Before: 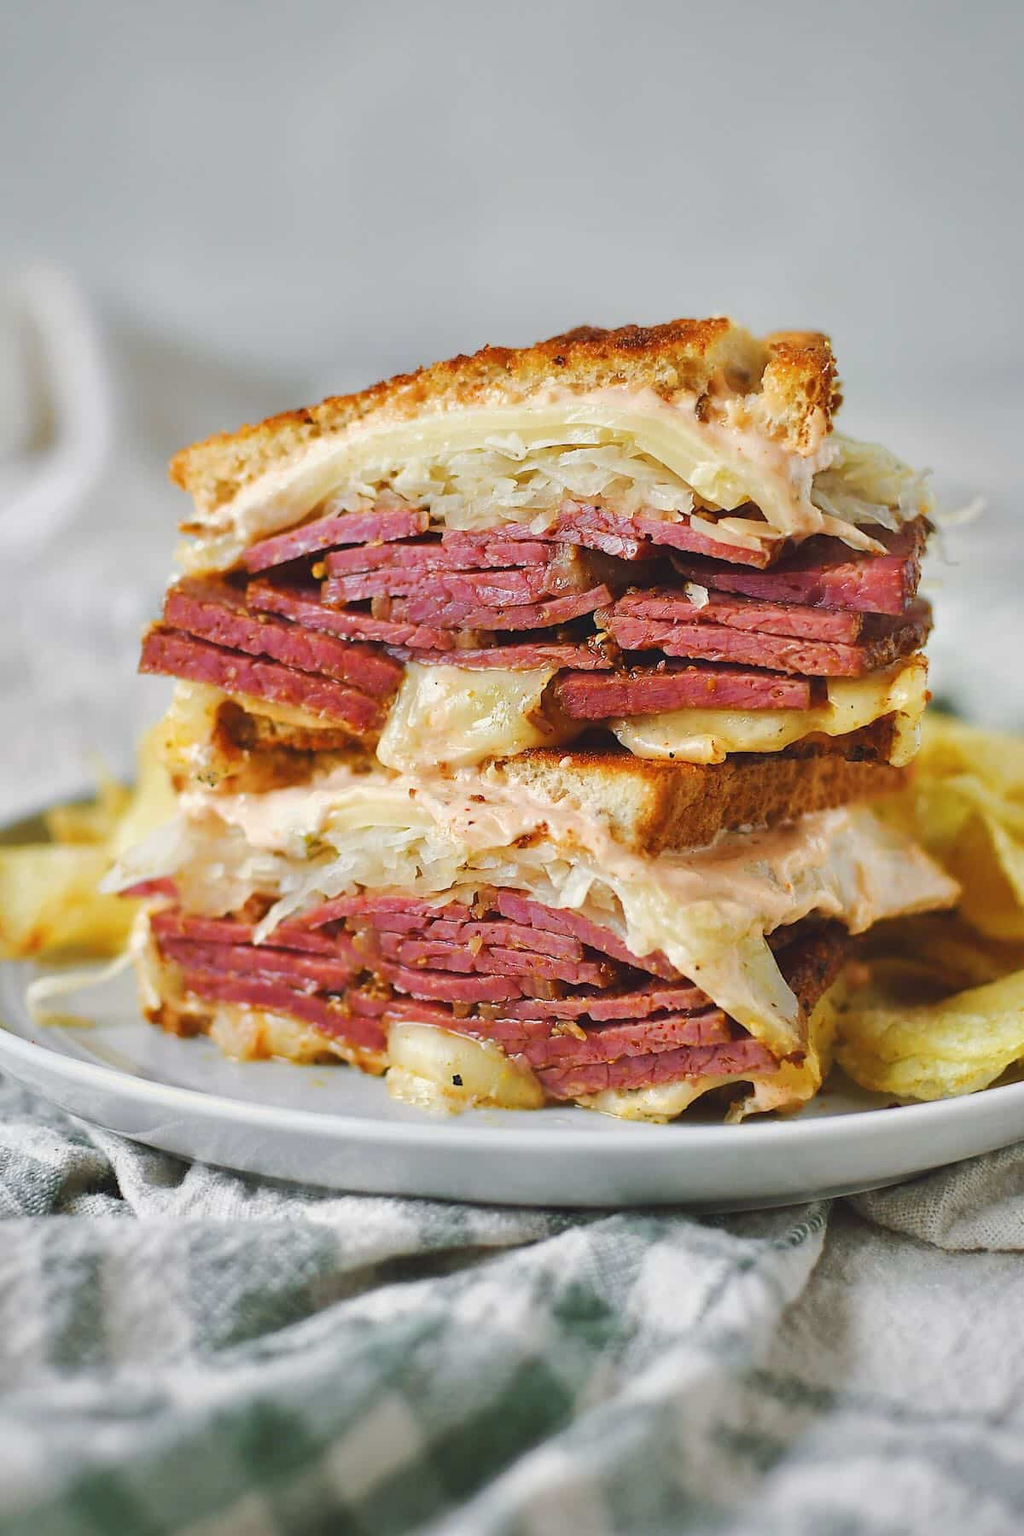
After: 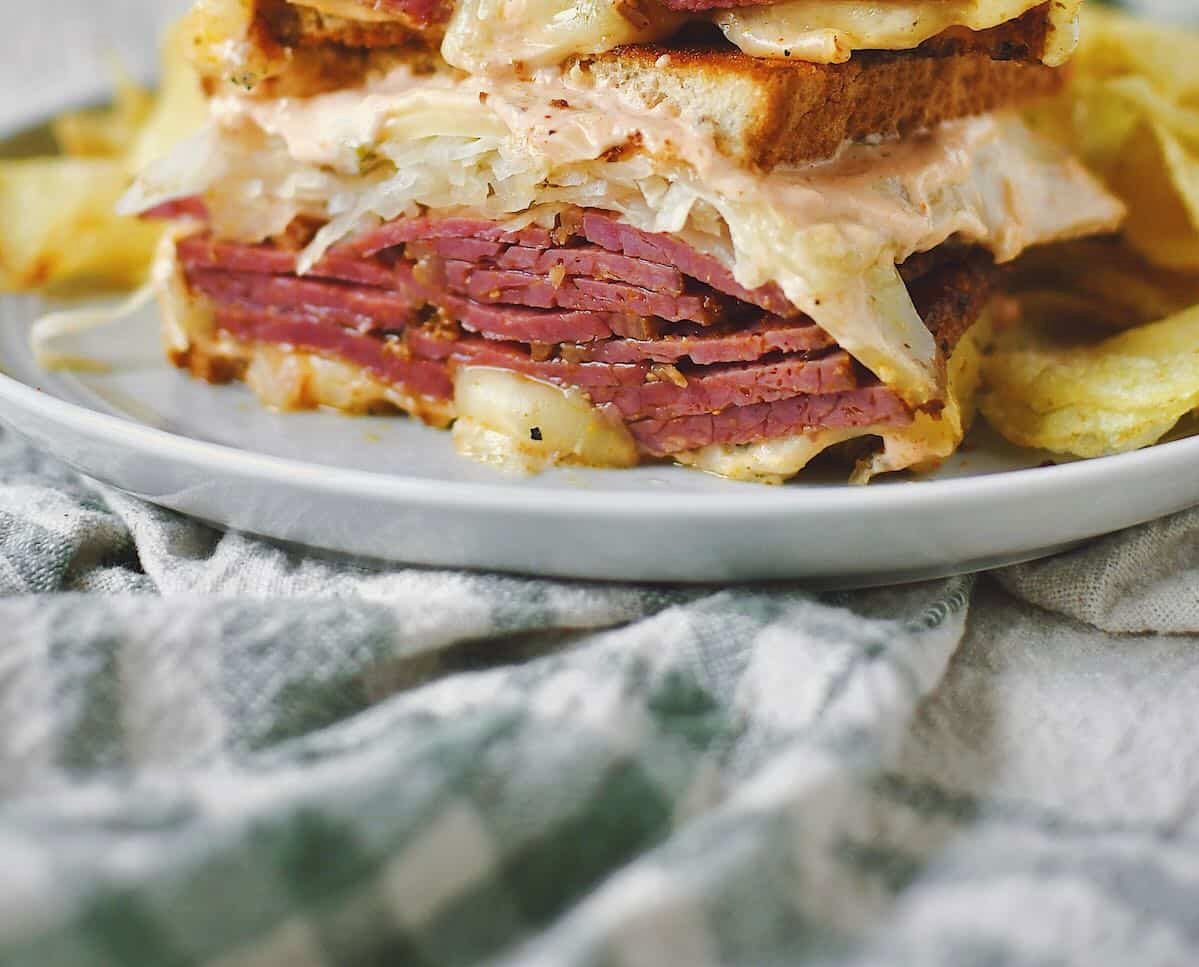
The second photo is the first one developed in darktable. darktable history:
crop and rotate: top 46.237%
color zones: curves: ch0 [(0.068, 0.464) (0.25, 0.5) (0.48, 0.508) (0.75, 0.536) (0.886, 0.476) (0.967, 0.456)]; ch1 [(0.066, 0.456) (0.25, 0.5) (0.616, 0.508) (0.746, 0.56) (0.934, 0.444)]
